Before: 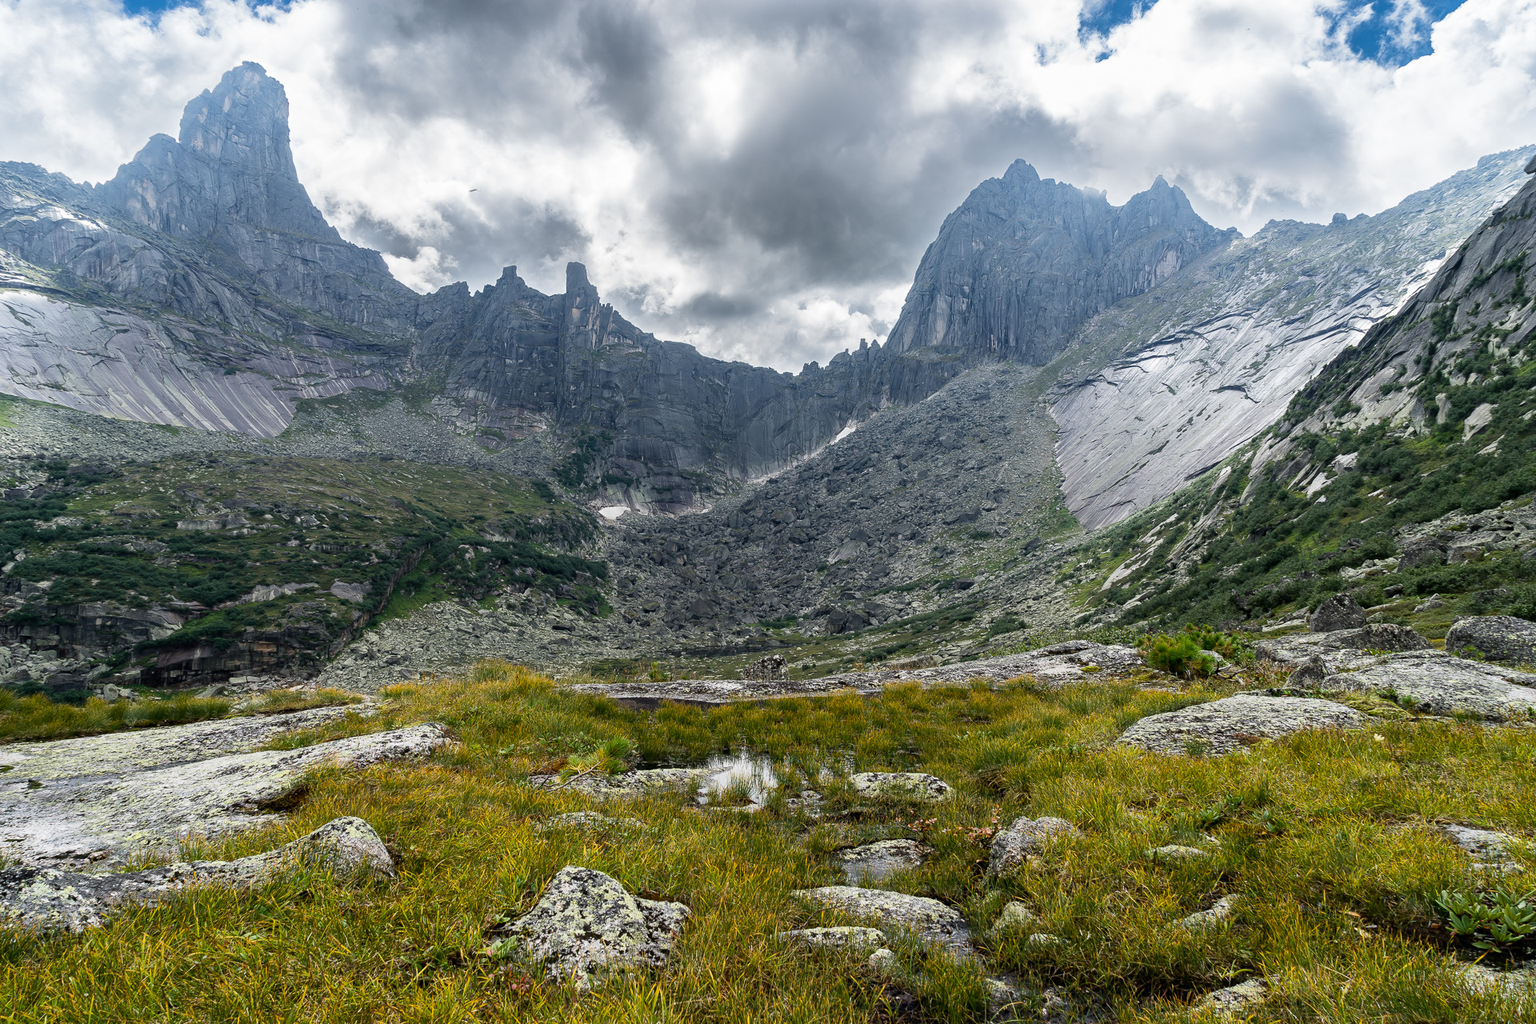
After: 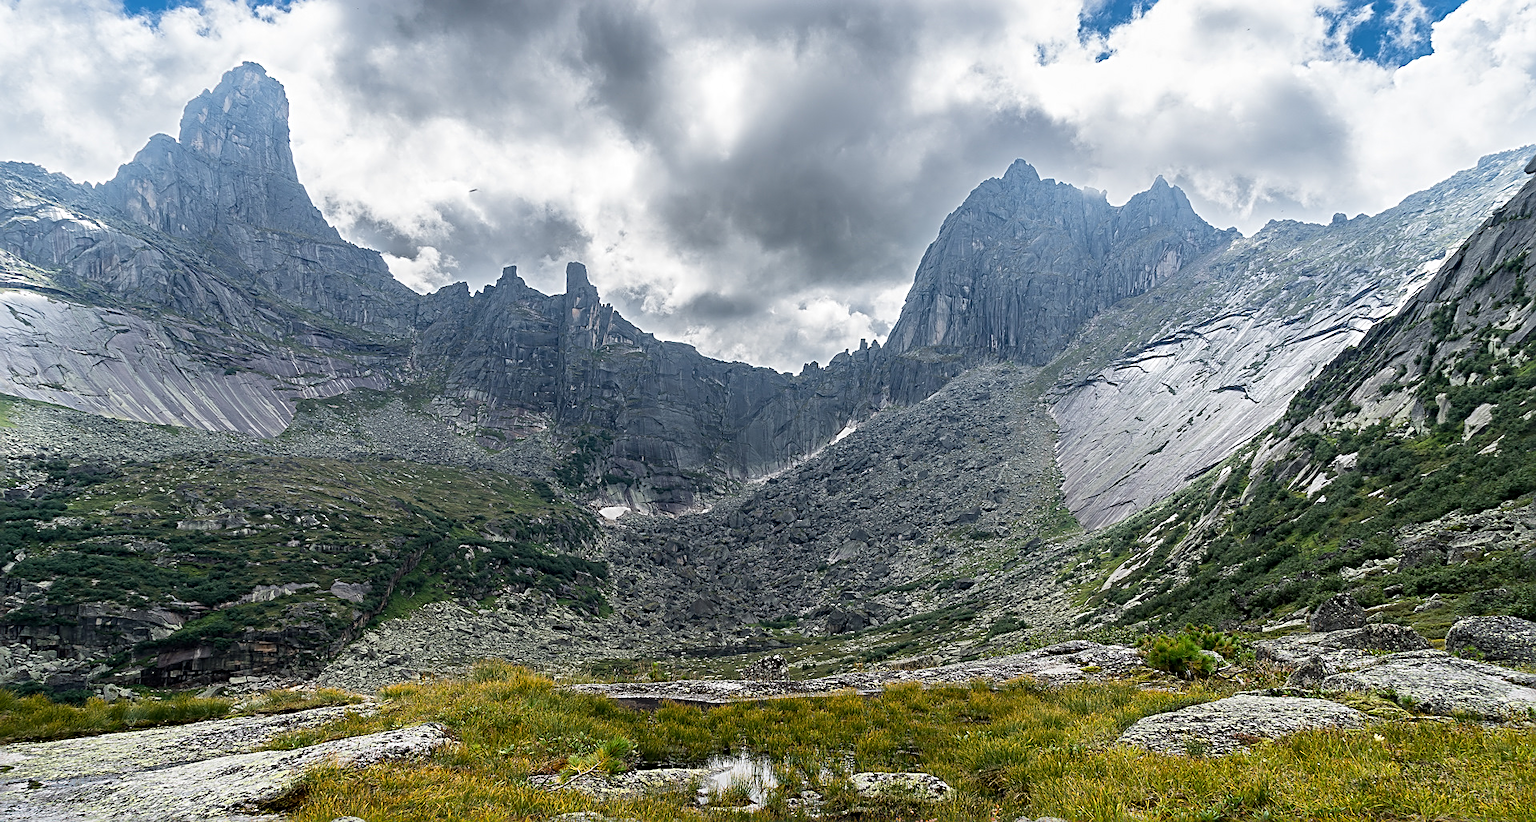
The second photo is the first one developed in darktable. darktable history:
crop: bottom 19.672%
tone equalizer: mask exposure compensation -0.51 EV
sharpen: radius 2.554, amount 0.64
